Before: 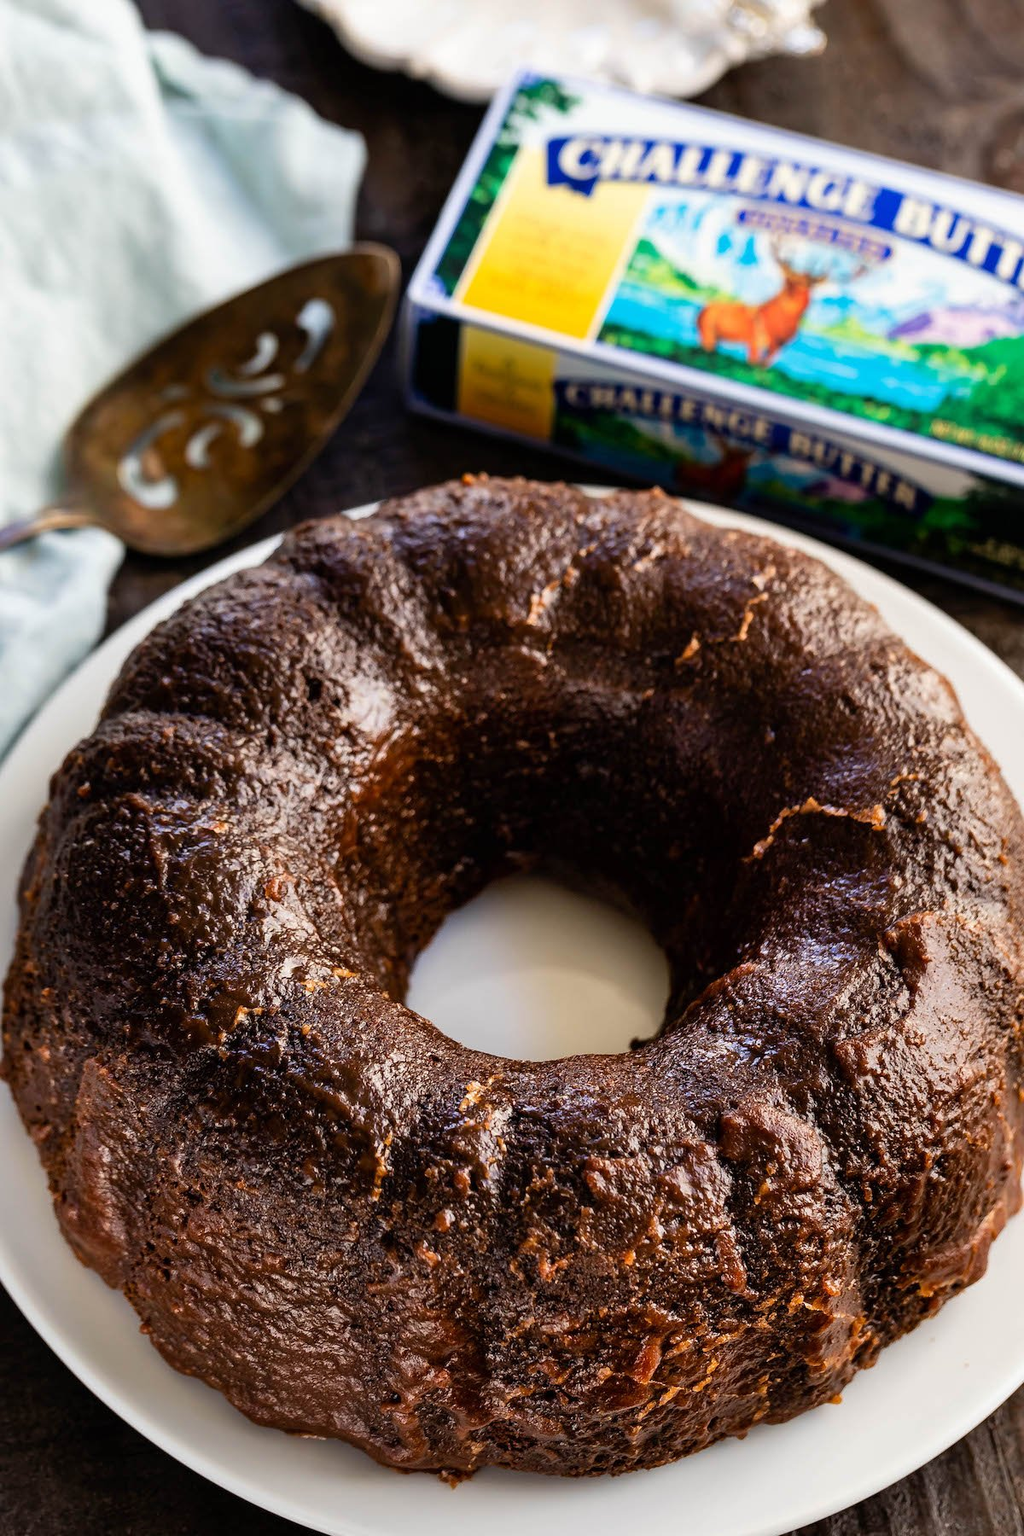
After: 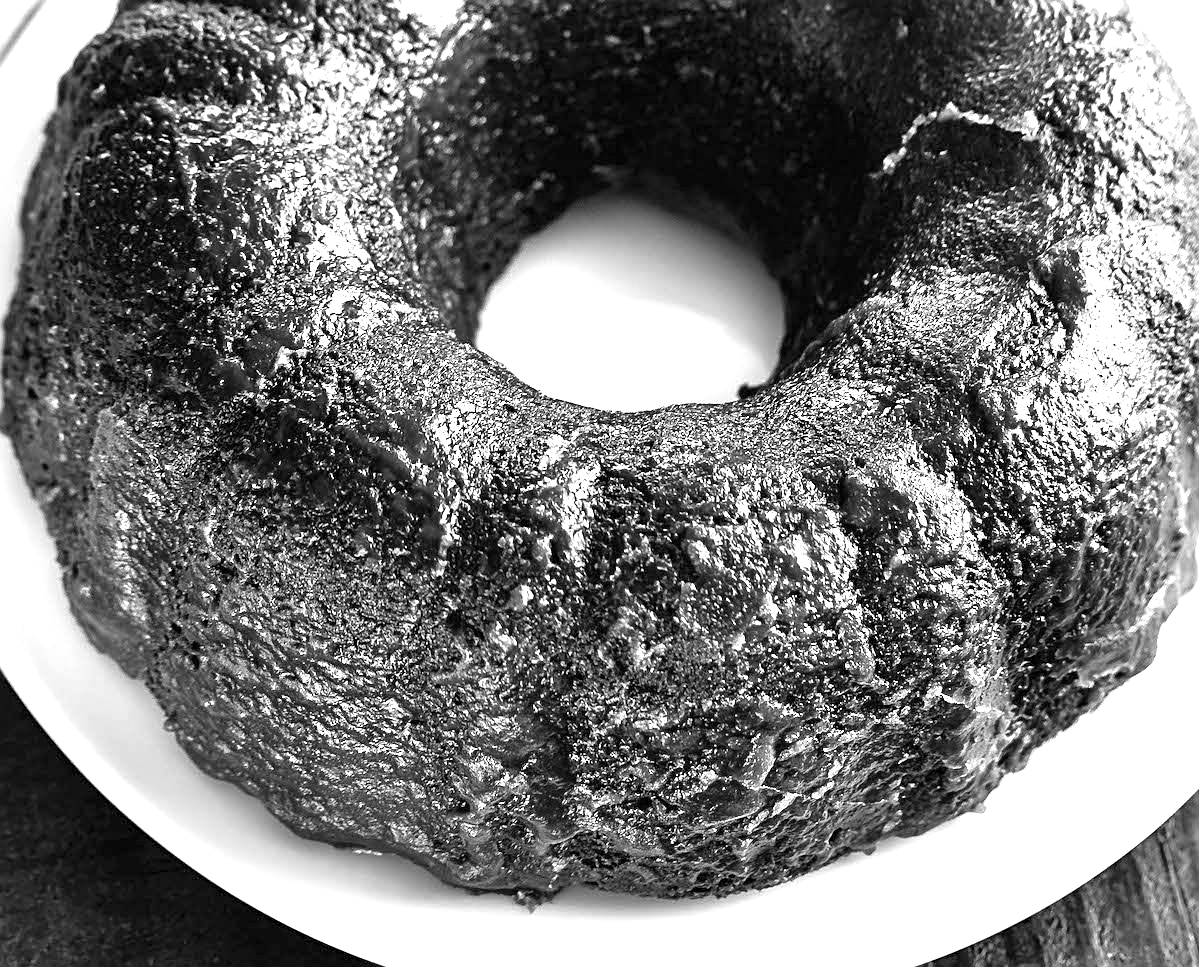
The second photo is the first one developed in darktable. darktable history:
color correction: highlights a* -10.77, highlights b* 9.8, saturation 1.72
sharpen: on, module defaults
crop and rotate: top 46.237%
exposure: black level correction 0, exposure 1.45 EV, compensate exposure bias true, compensate highlight preservation false
monochrome: a 16.01, b -2.65, highlights 0.52
base curve: preserve colors none
